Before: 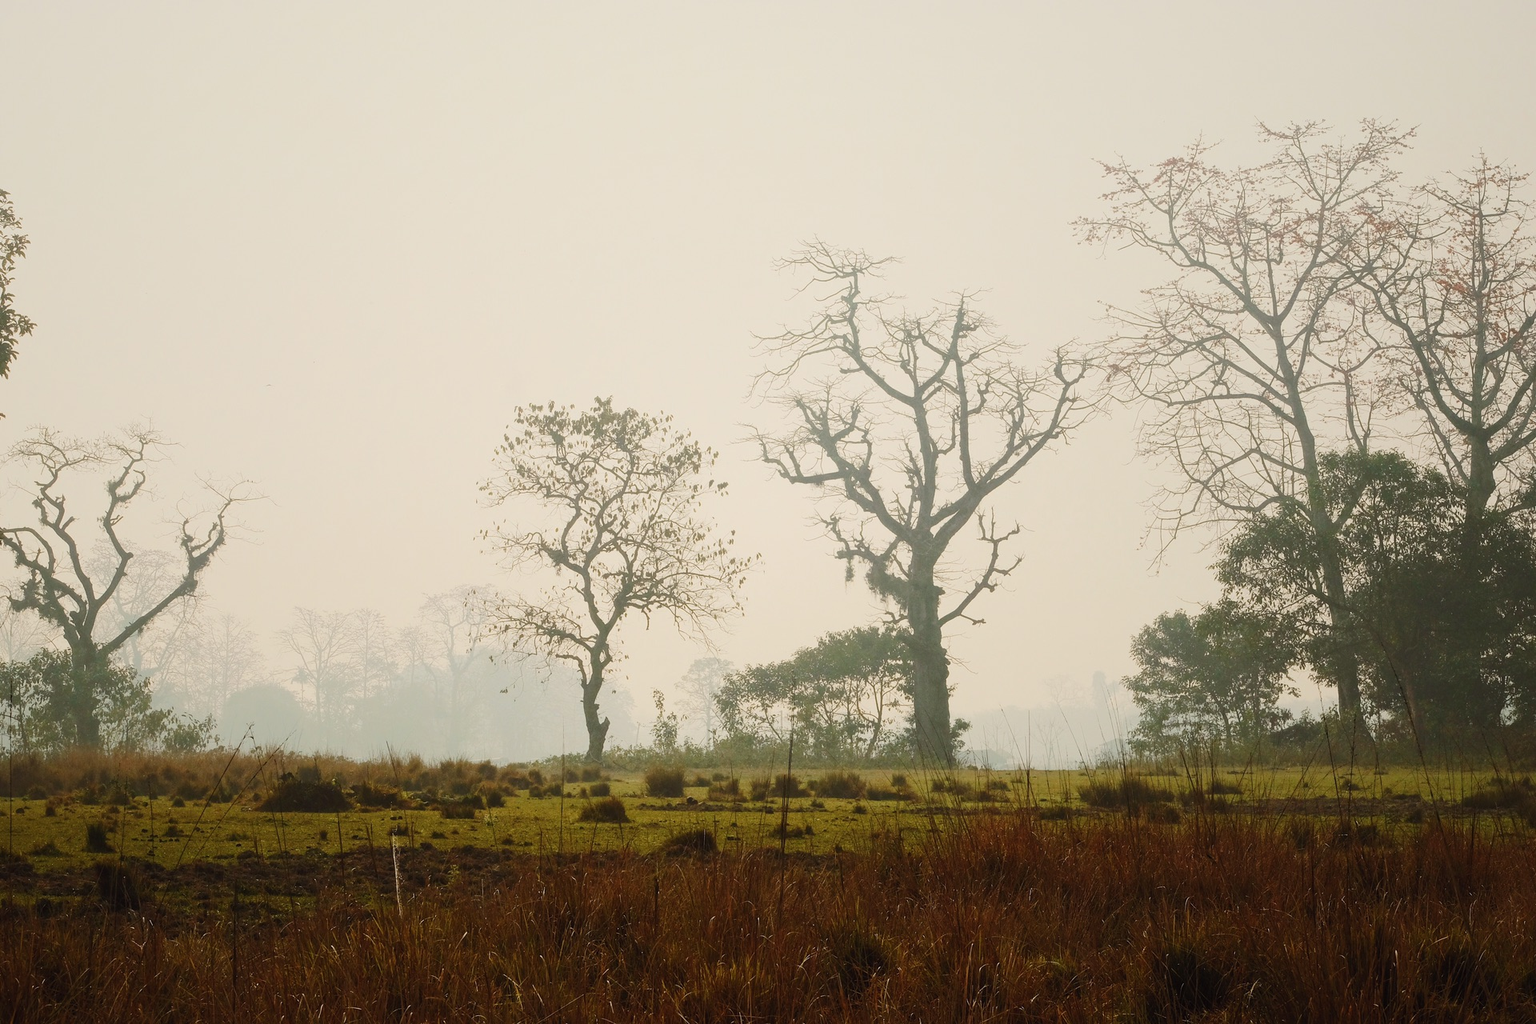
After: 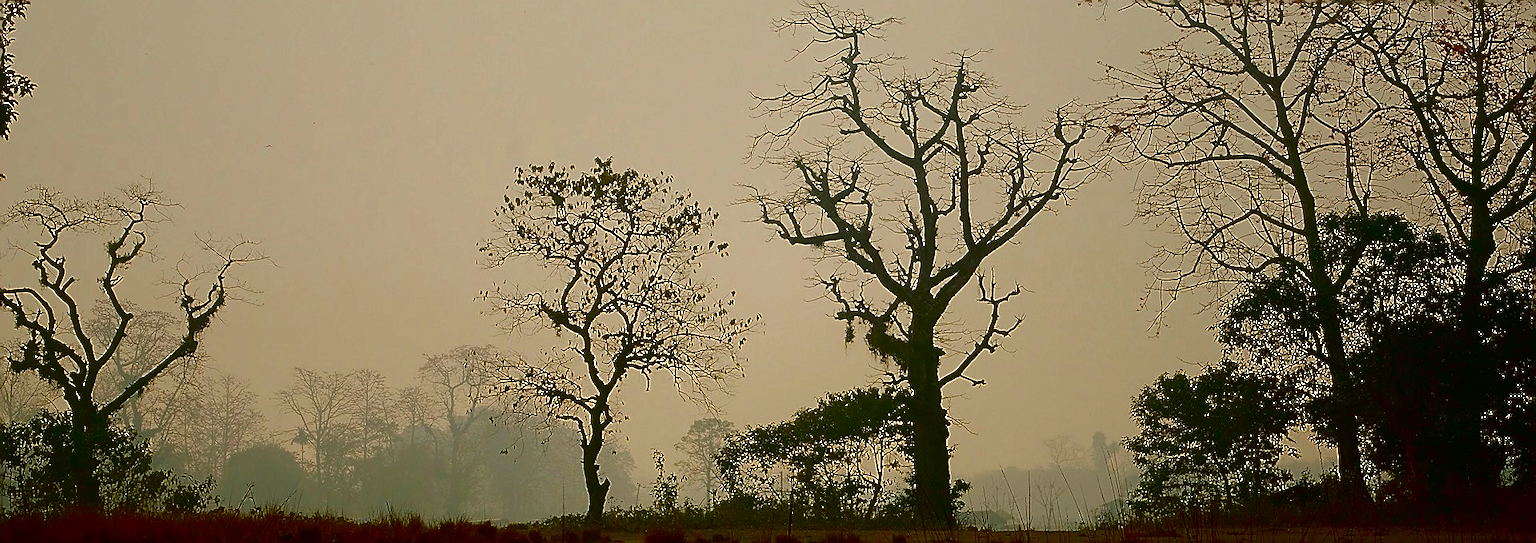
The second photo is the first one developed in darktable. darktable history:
sharpen: radius 1.368, amount 1.235, threshold 0.698
crop and rotate: top 23.409%, bottom 23.543%
contrast brightness saturation: brightness -0.993, saturation 0.996
